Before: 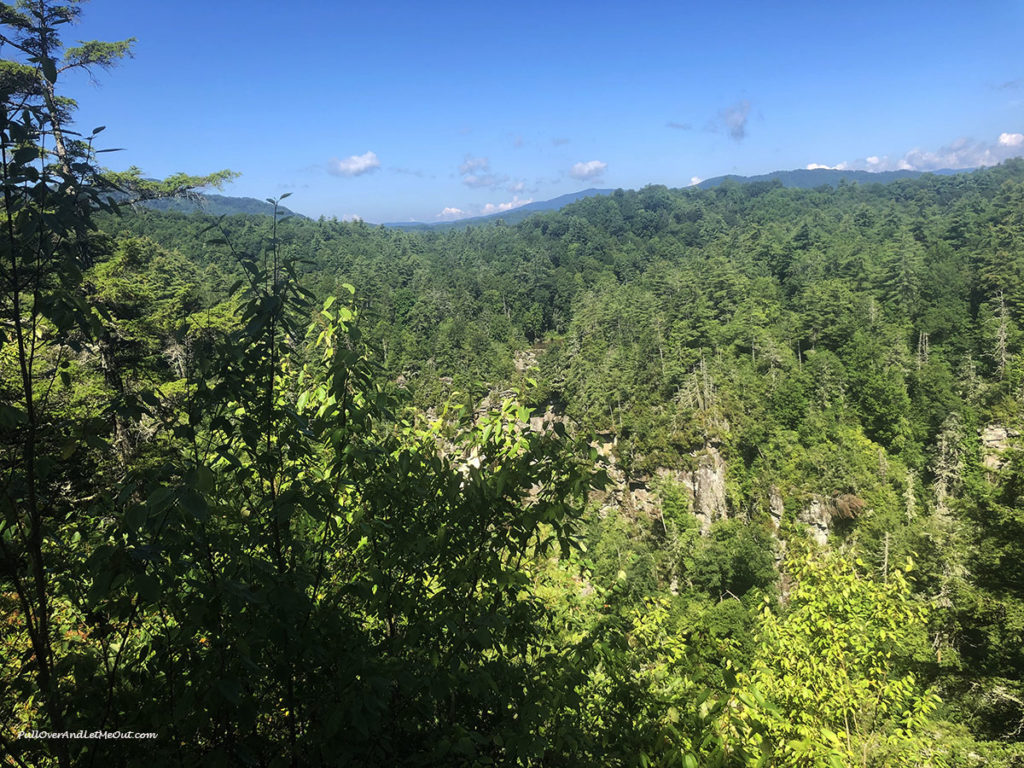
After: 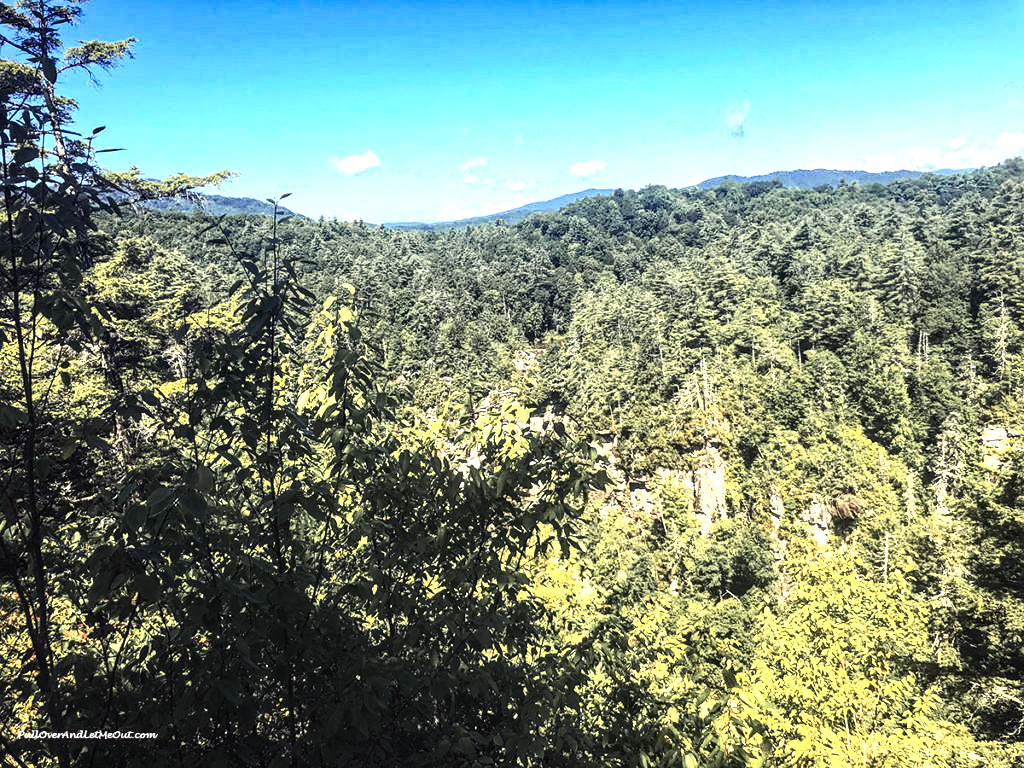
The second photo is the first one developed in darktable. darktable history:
color balance rgb: shadows lift › luminance -22.012%, shadows lift › chroma 8.626%, shadows lift › hue 283.09°, global offset › luminance -0.48%, linear chroma grading › shadows -2.021%, linear chroma grading › highlights -14.878%, linear chroma grading › global chroma -9.74%, linear chroma grading › mid-tones -9.653%, perceptual saturation grading › global saturation 0.74%, perceptual brilliance grading › global brilliance 15.138%, perceptual brilliance grading › shadows -34.433%
exposure: black level correction -0.005, exposure 0.617 EV, compensate highlight preservation false
contrast brightness saturation: contrast 0.203, brightness 0.157, saturation 0.22
sharpen: amount 0.207
local contrast: detail 150%
color zones: curves: ch1 [(0.263, 0.53) (0.376, 0.287) (0.487, 0.512) (0.748, 0.547) (1, 0.513)]; ch2 [(0.262, 0.45) (0.751, 0.477)]
haze removal: strength 0.398, distance 0.219, compatibility mode true, adaptive false
